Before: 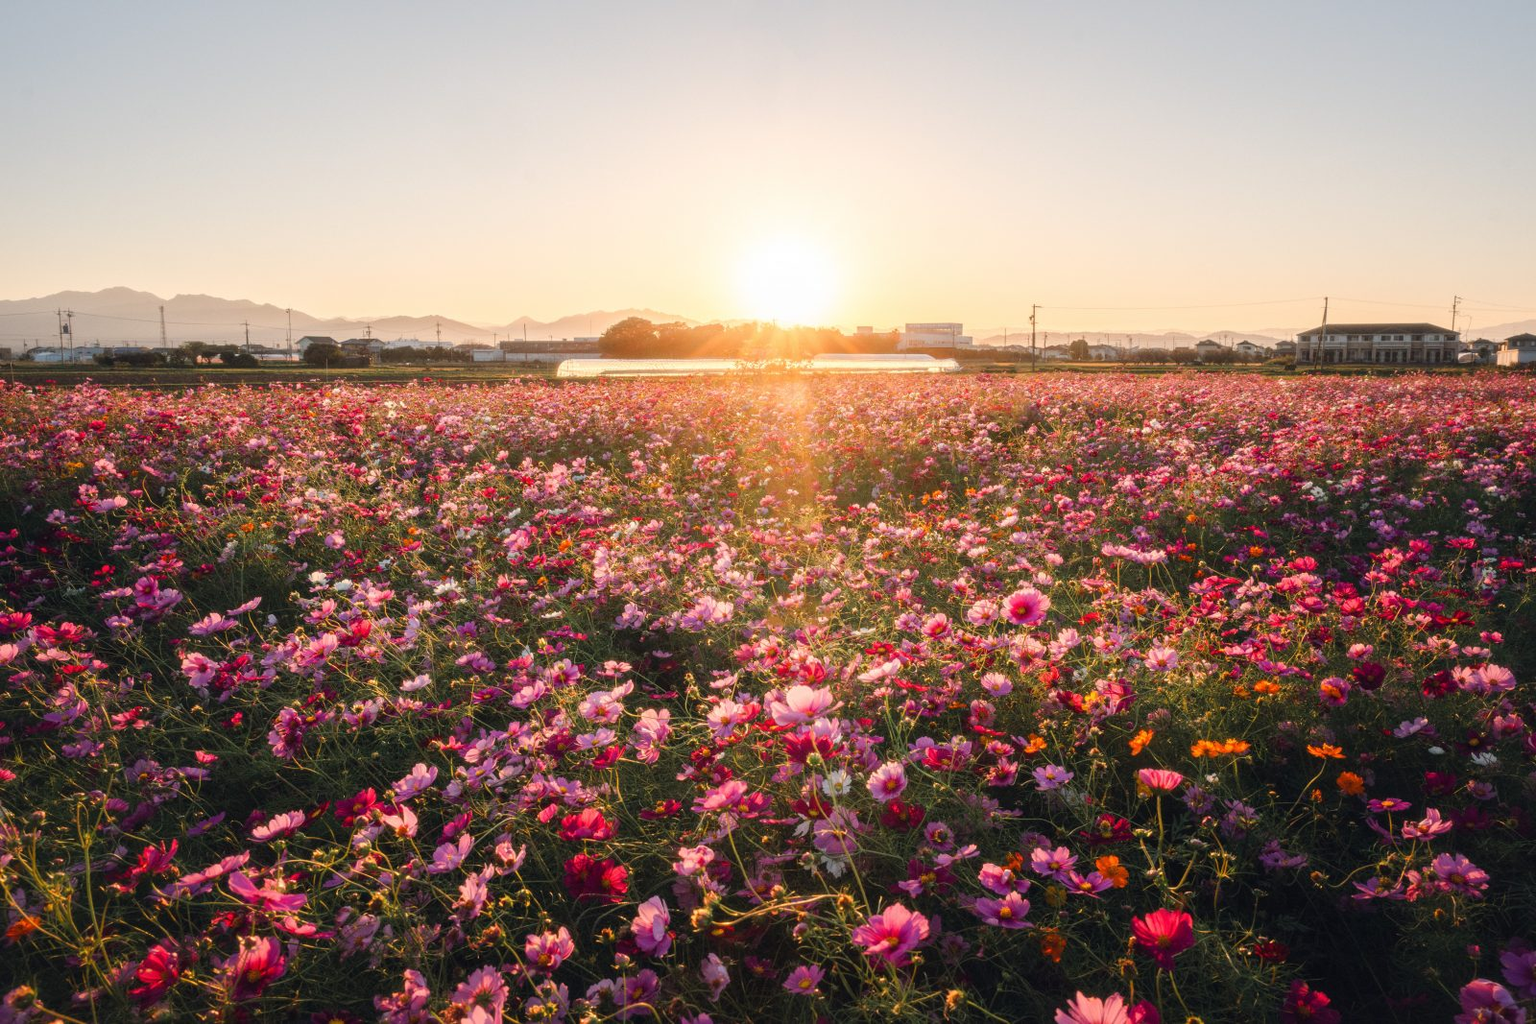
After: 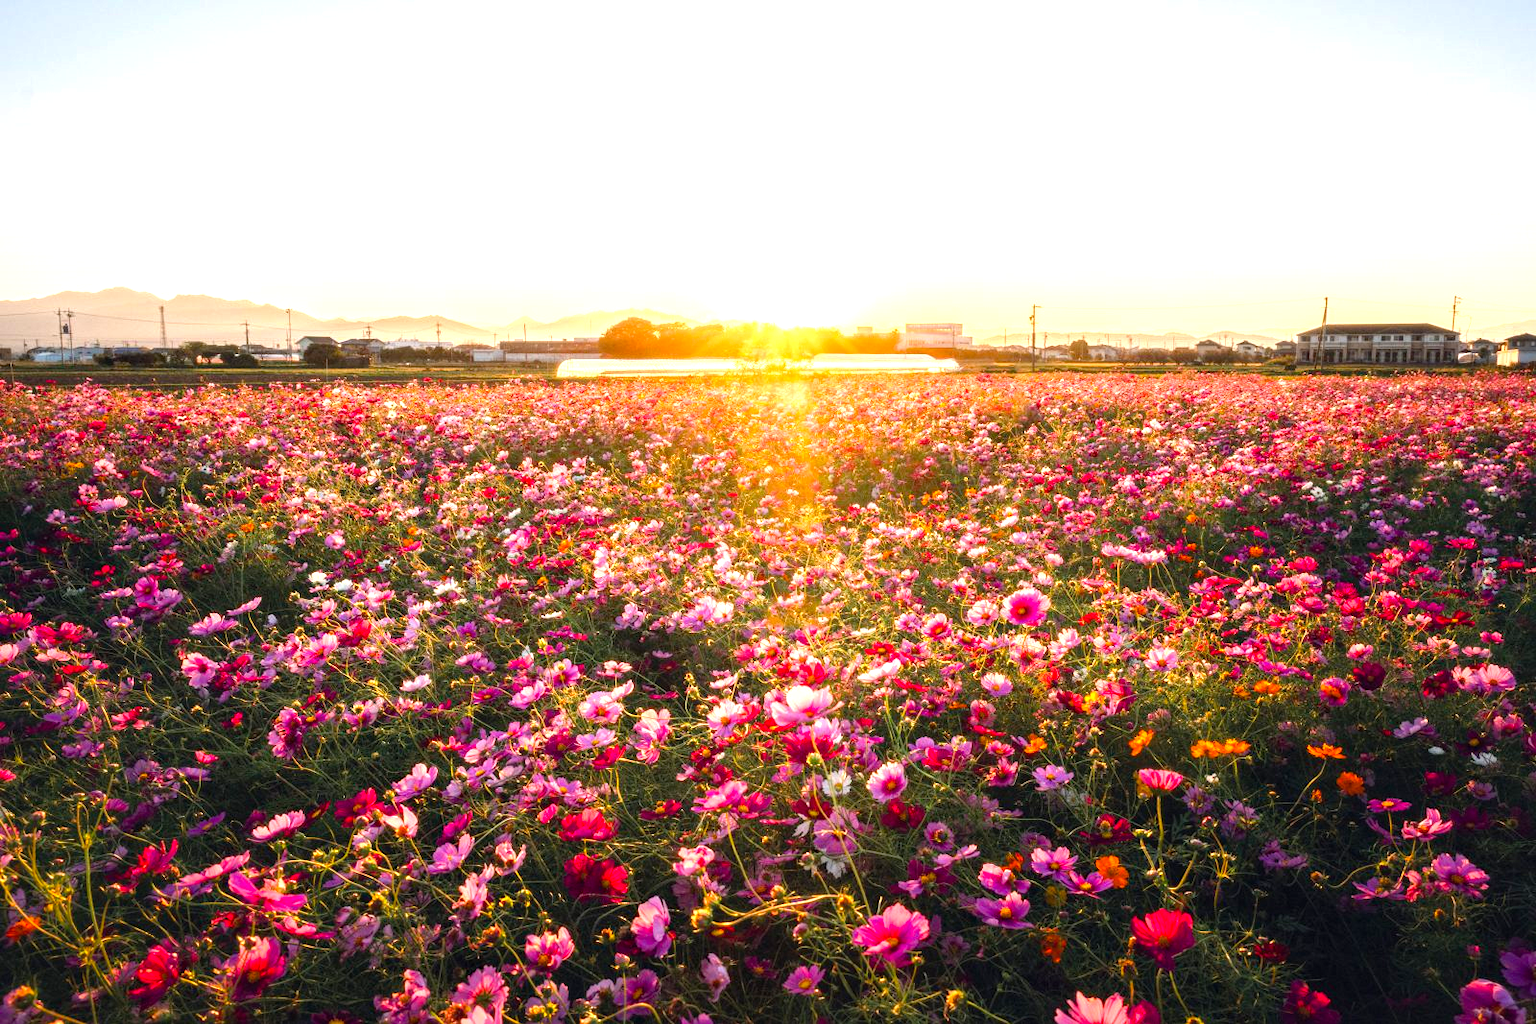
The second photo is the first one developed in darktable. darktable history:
color balance rgb: linear chroma grading › global chroma 3.45%, perceptual saturation grading › global saturation 11.24%, perceptual brilliance grading › global brilliance 3.04%, global vibrance 2.8%
haze removal: strength 0.29, distance 0.25, compatibility mode true, adaptive false
local contrast: mode bilateral grid, contrast 10, coarseness 25, detail 115%, midtone range 0.2
levels: levels [0, 0.394, 0.787]
